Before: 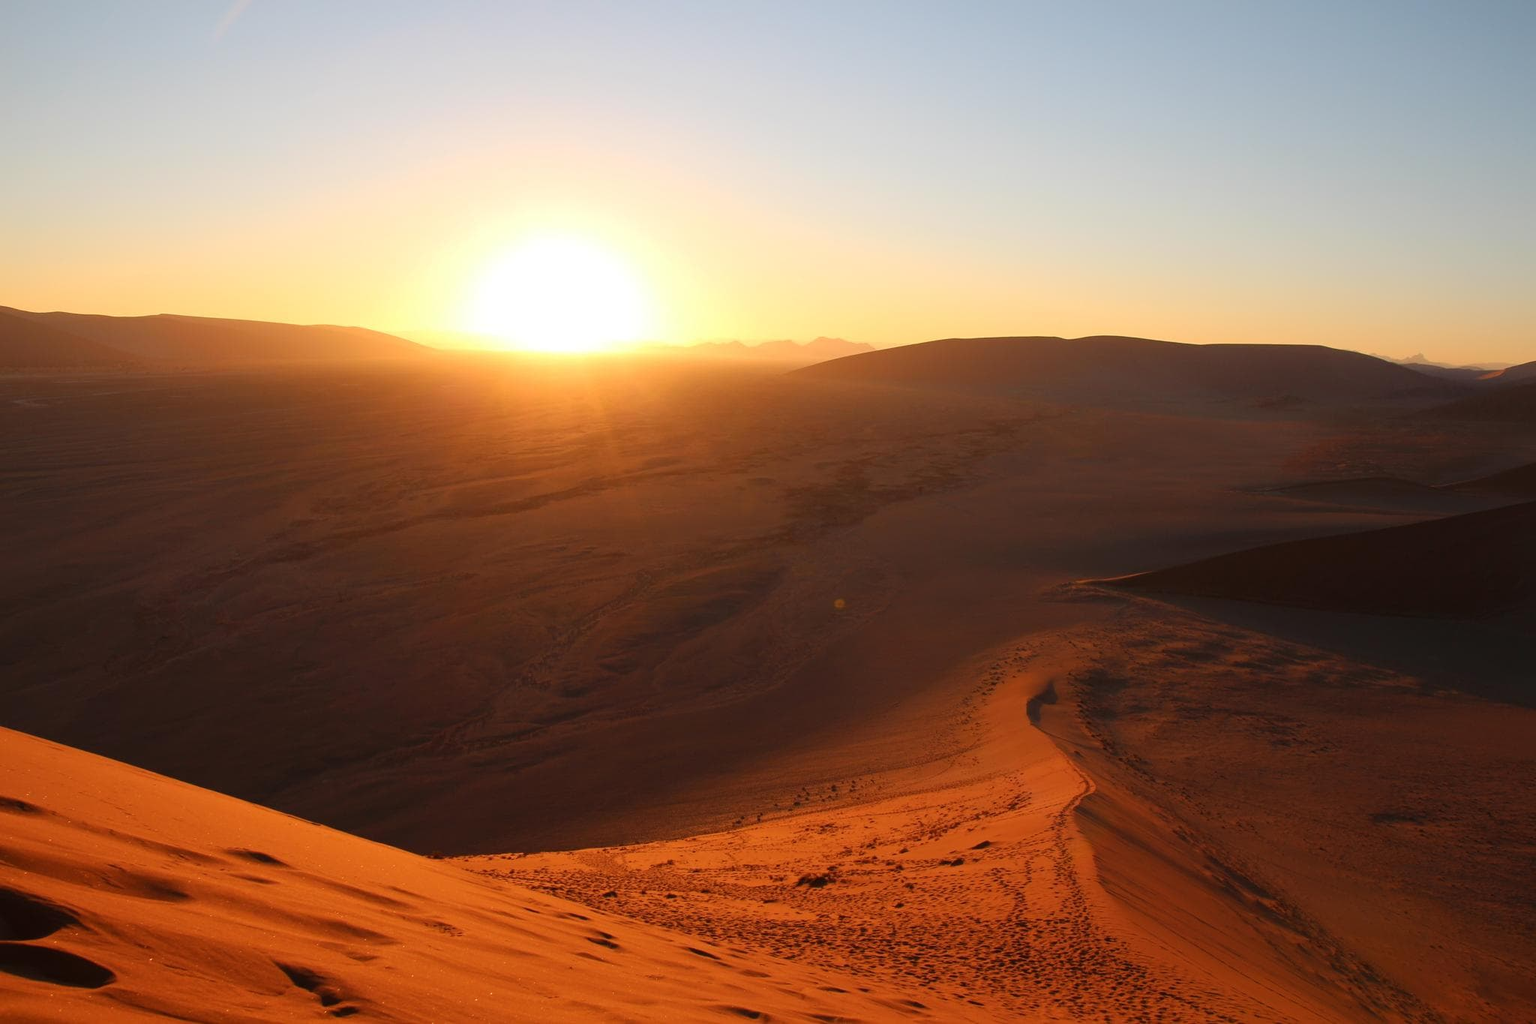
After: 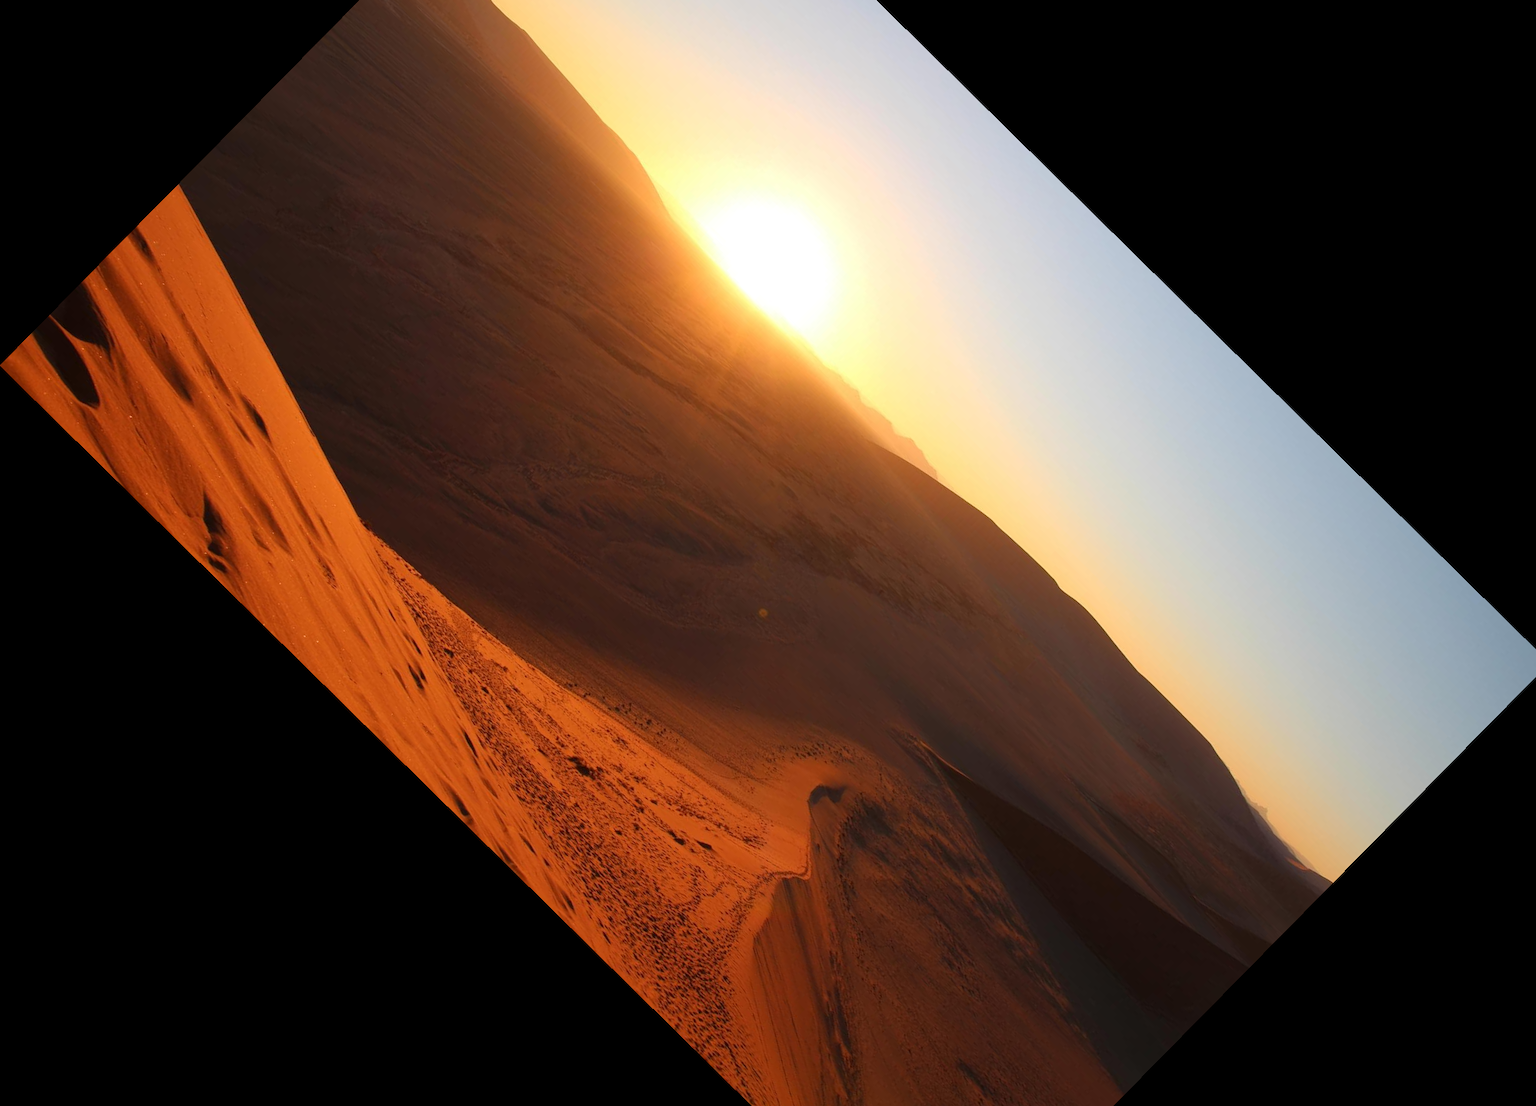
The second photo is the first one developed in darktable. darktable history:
crop and rotate: angle -44.55°, top 16.708%, right 0.802%, bottom 11.648%
